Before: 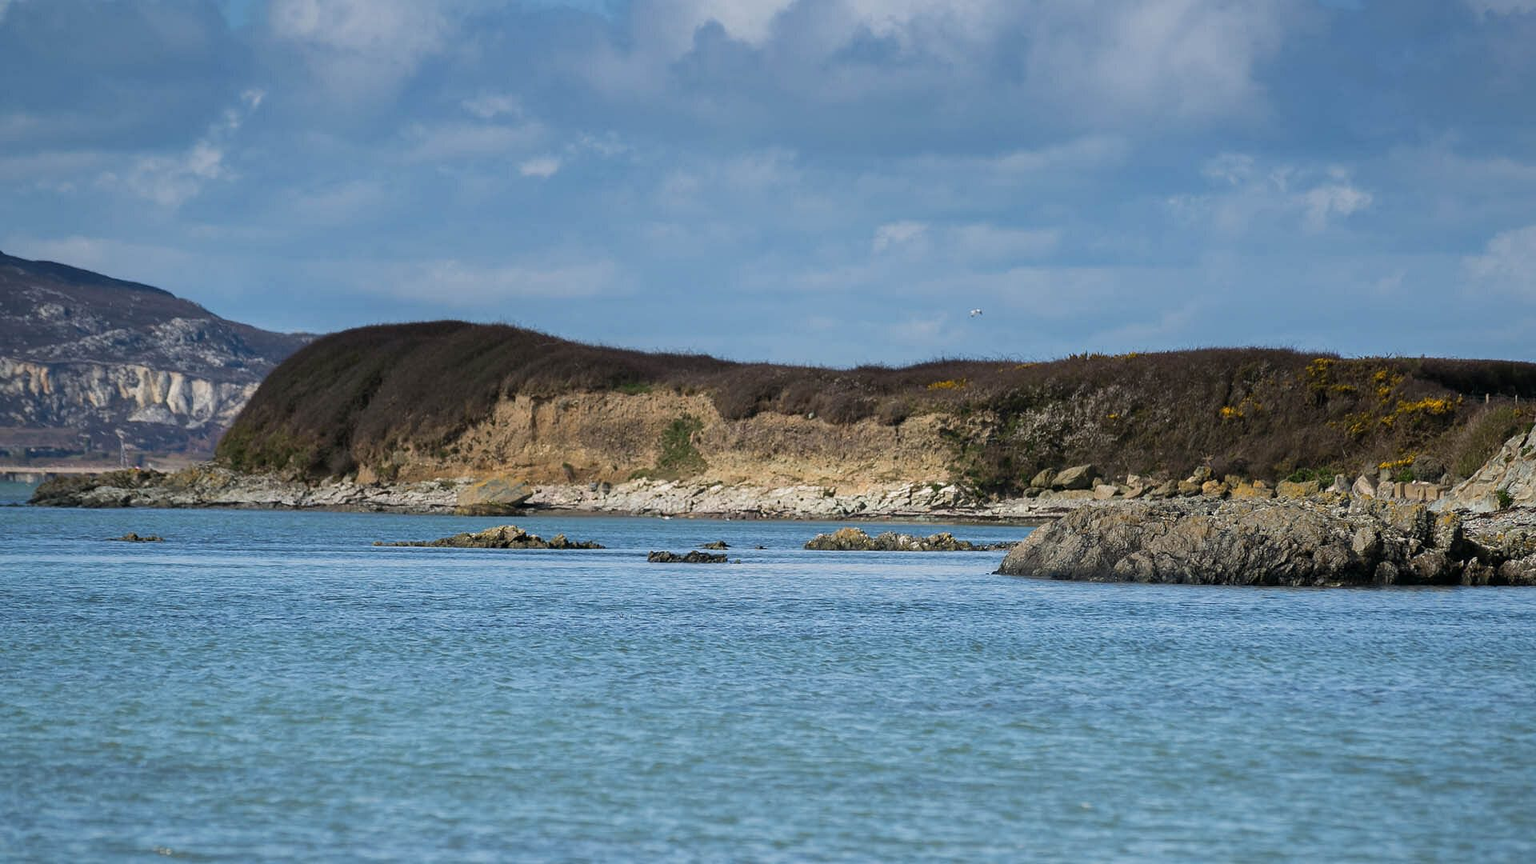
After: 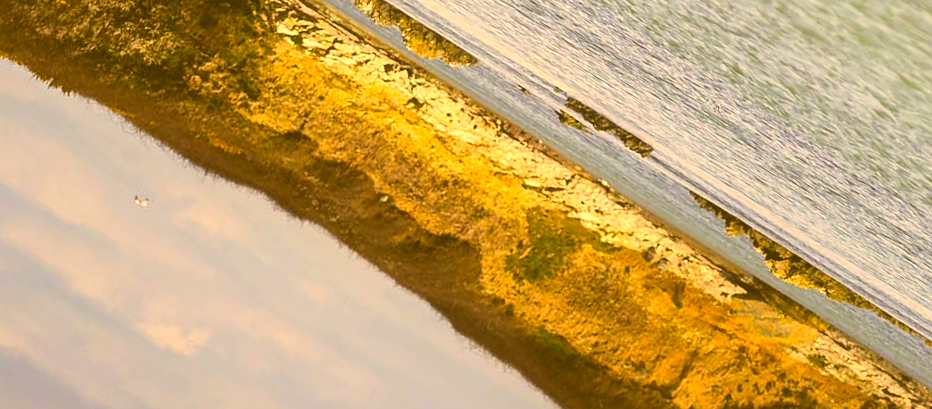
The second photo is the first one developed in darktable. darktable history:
exposure: black level correction -0.03, compensate highlight preservation false
contrast brightness saturation: contrast 0.107, saturation -0.165
color correction: highlights a* 11.2, highlights b* 30.44, shadows a* 2.59, shadows b* 17.71, saturation 1.74
tone equalizer: -8 EV -0.735 EV, -7 EV -0.666 EV, -6 EV -0.565 EV, -5 EV -0.41 EV, -3 EV 0.386 EV, -2 EV 0.6 EV, -1 EV 0.689 EV, +0 EV 0.74 EV
crop and rotate: angle 148.64°, left 9.223%, top 15.579%, right 4.362%, bottom 16.906%
